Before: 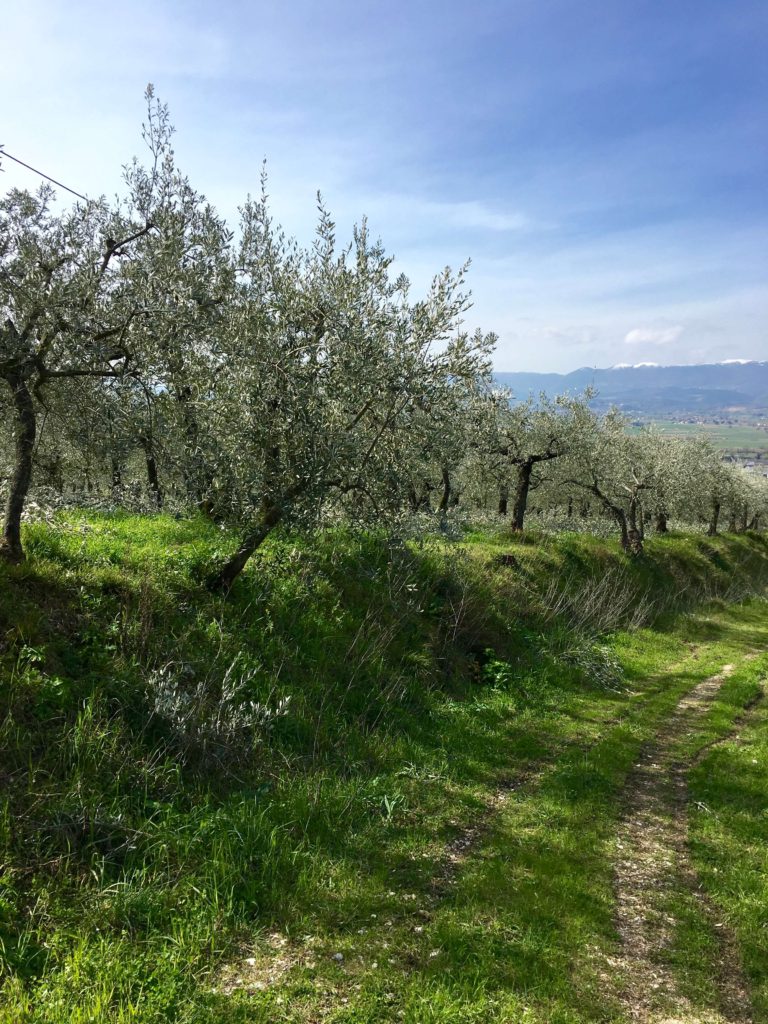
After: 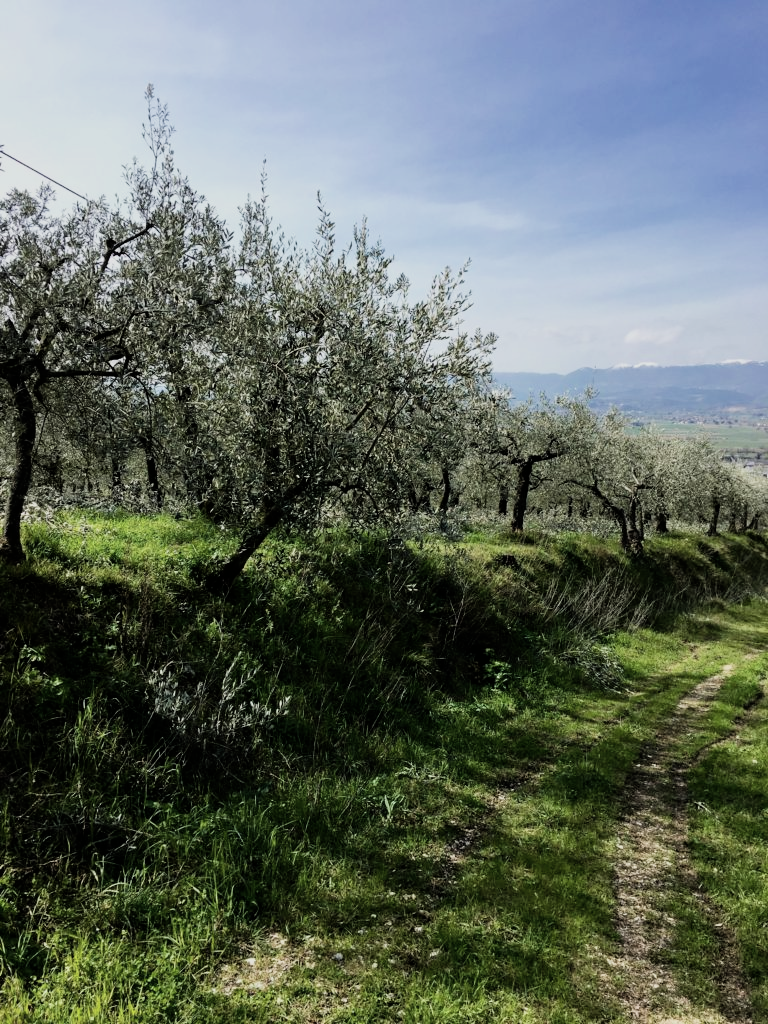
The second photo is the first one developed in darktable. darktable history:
contrast brightness saturation: saturation -0.151
filmic rgb: black relative exposure -7.49 EV, white relative exposure 5 EV, hardness 3.35, contrast 1.3, iterations of high-quality reconstruction 0
tone equalizer: on, module defaults
